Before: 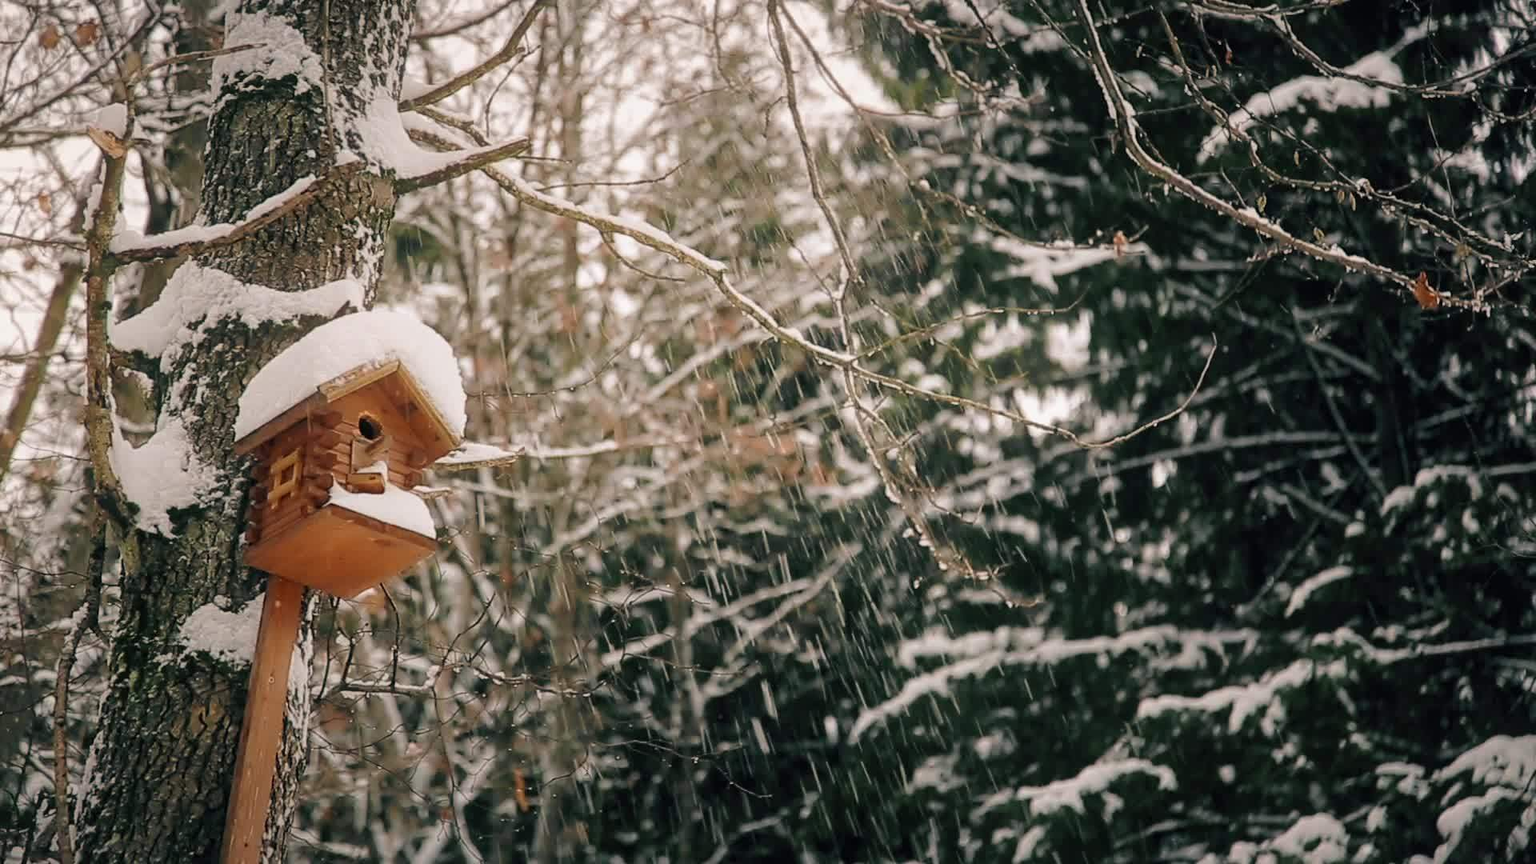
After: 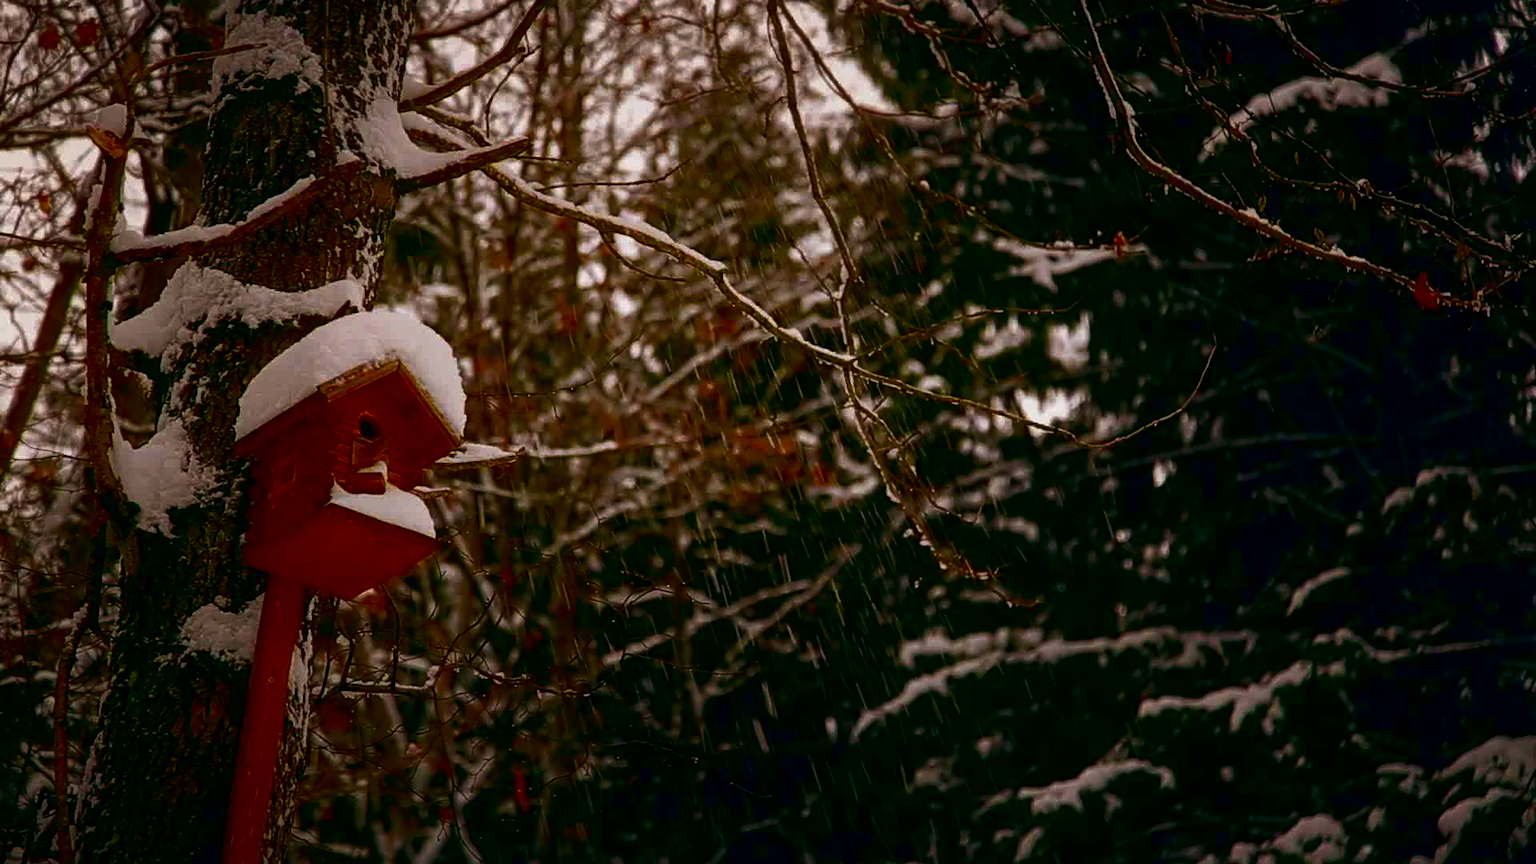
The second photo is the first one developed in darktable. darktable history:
contrast brightness saturation: brightness -0.999, saturation 0.996
